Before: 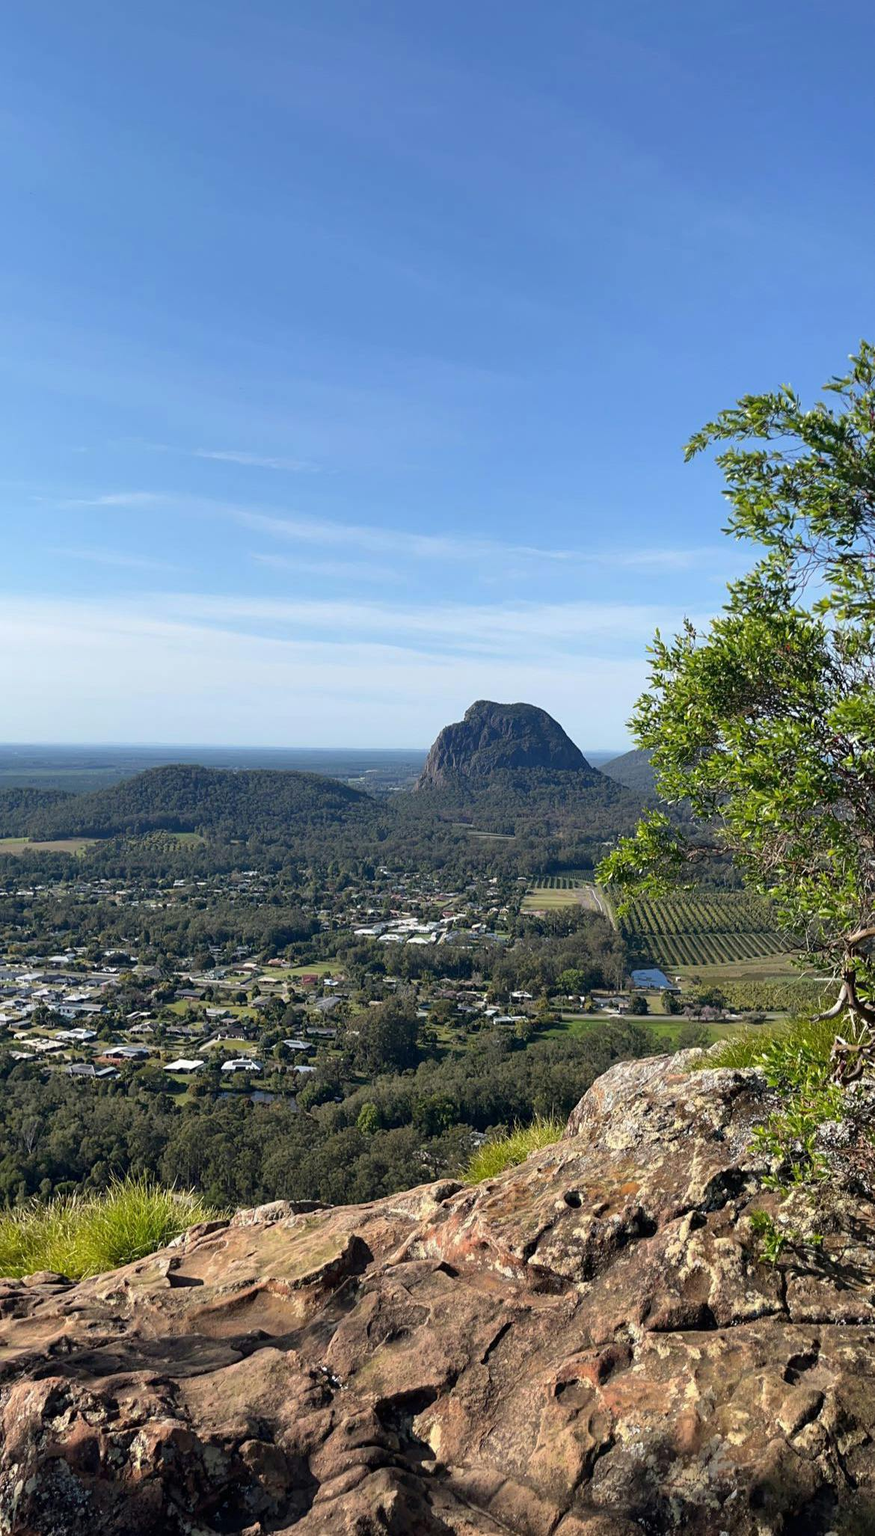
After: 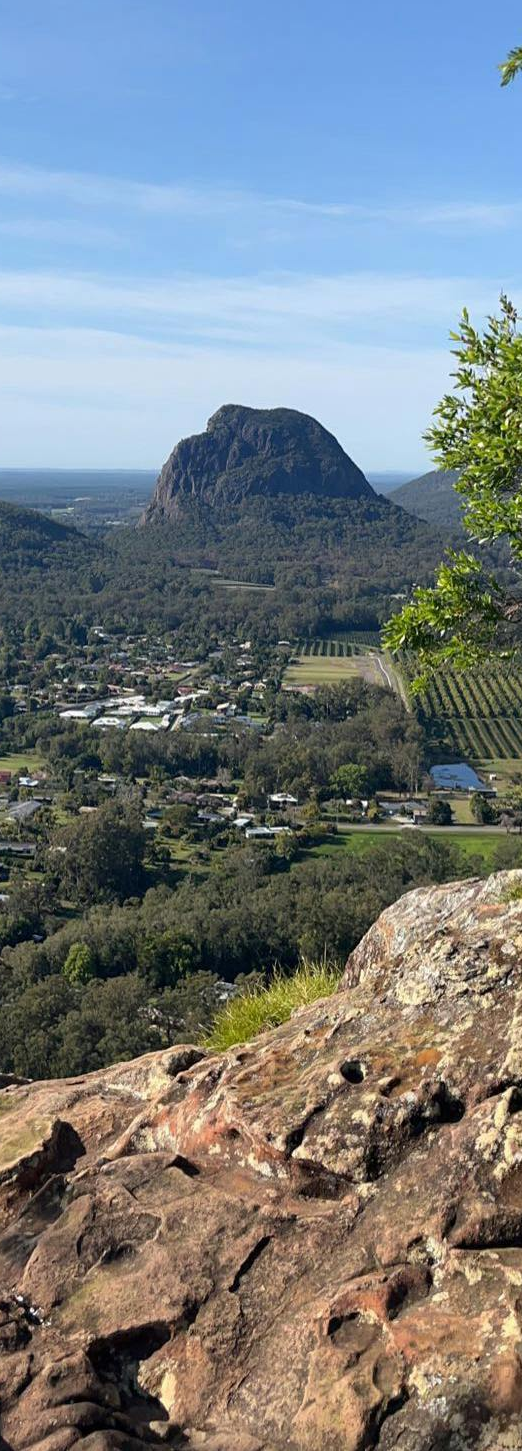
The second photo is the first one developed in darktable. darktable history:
crop: left 35.456%, top 25.904%, right 19.866%, bottom 3.41%
